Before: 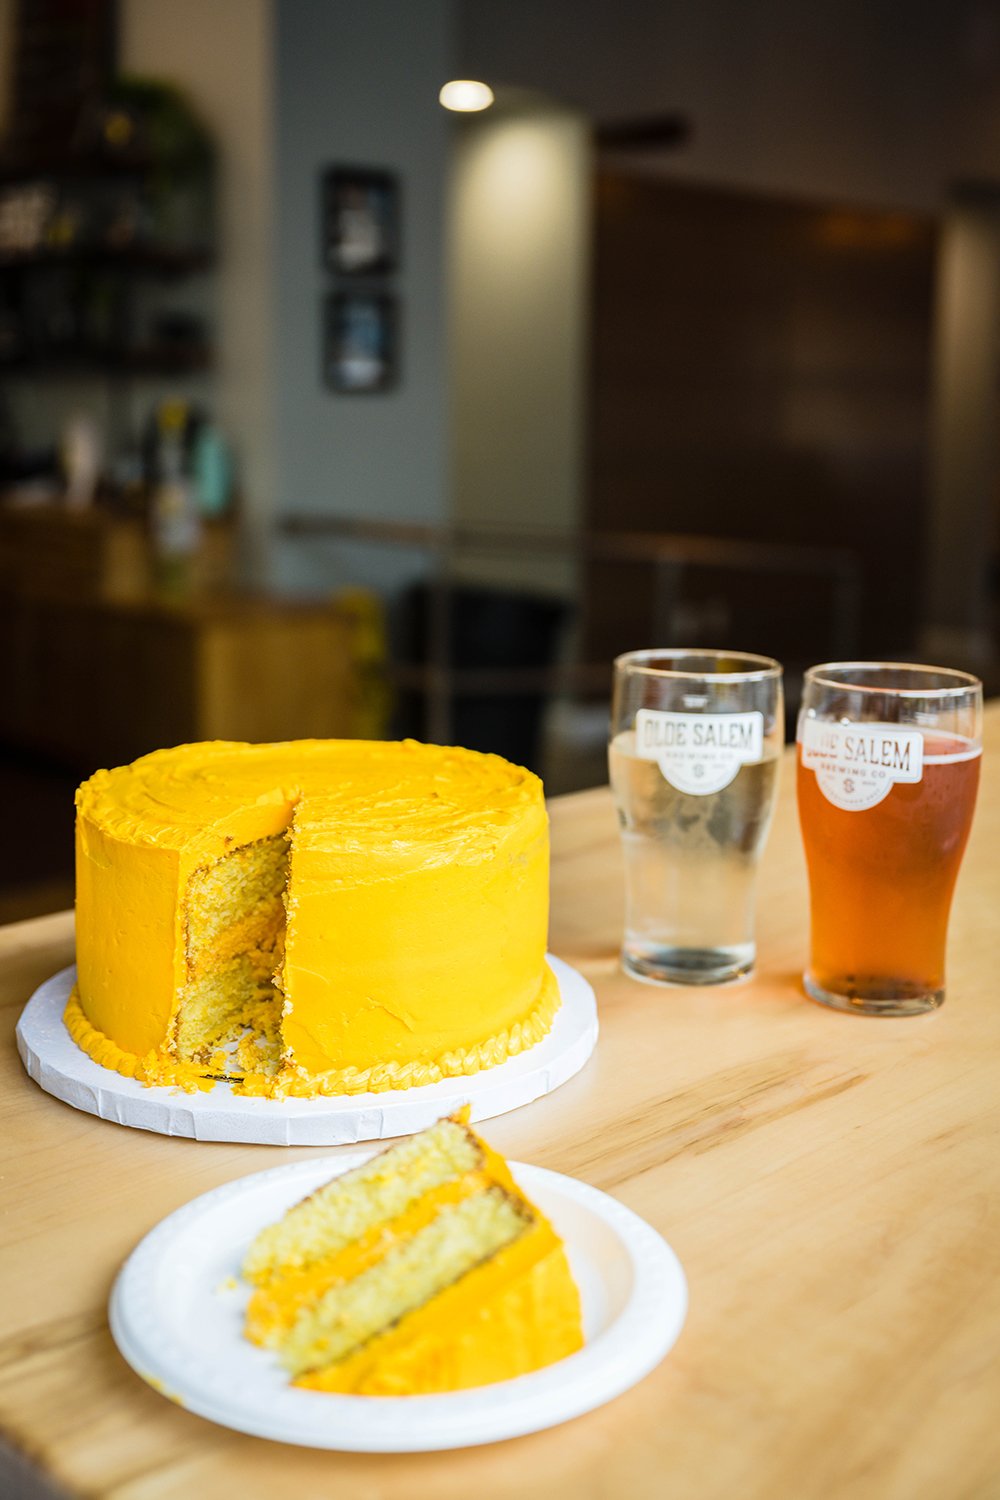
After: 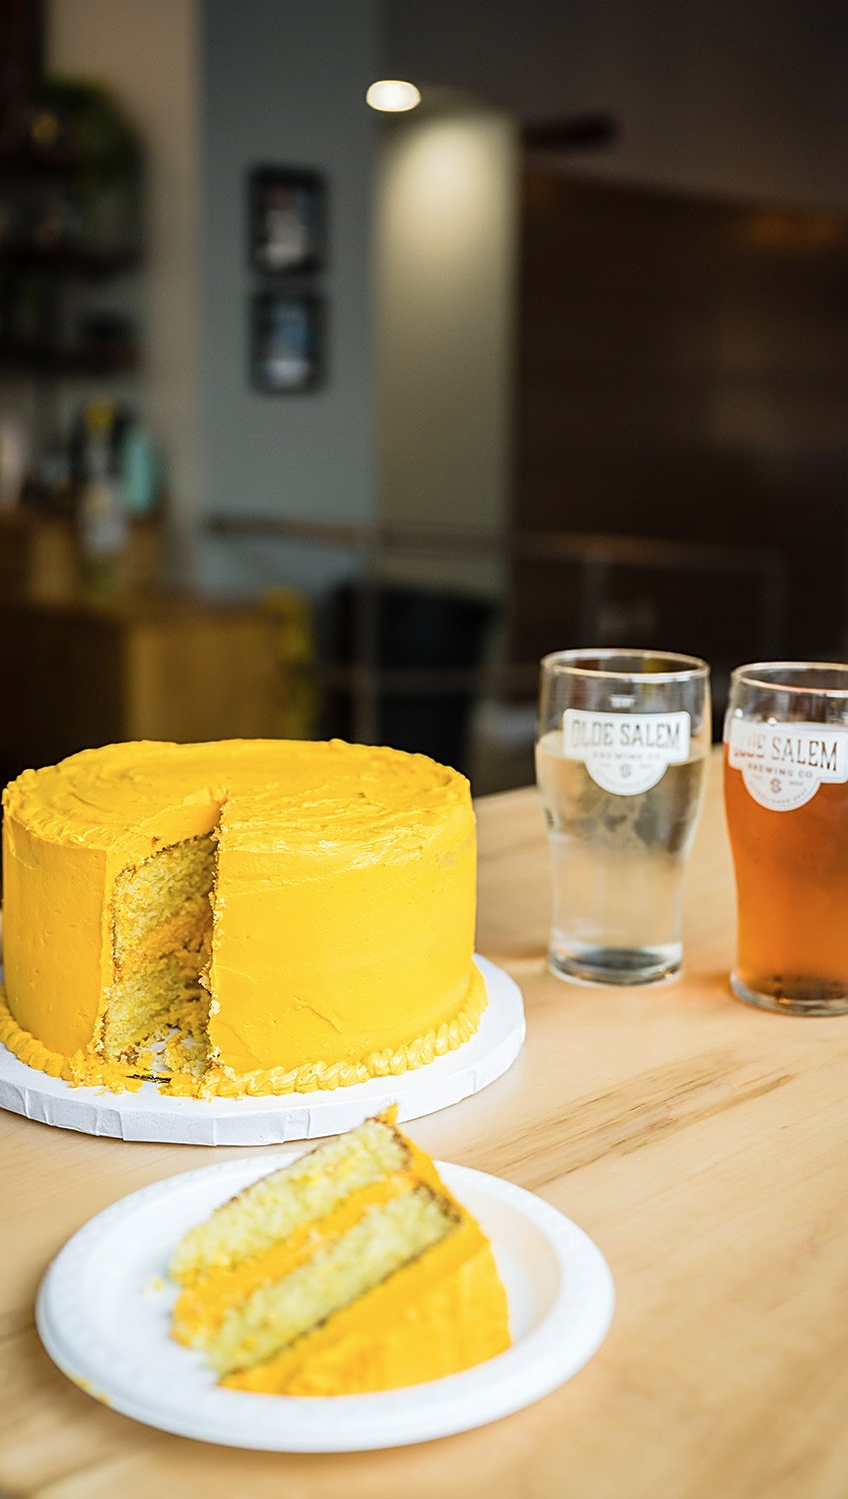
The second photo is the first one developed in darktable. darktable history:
contrast brightness saturation: saturation -0.1
sharpen: on, module defaults
crop: left 7.357%, right 7.821%
